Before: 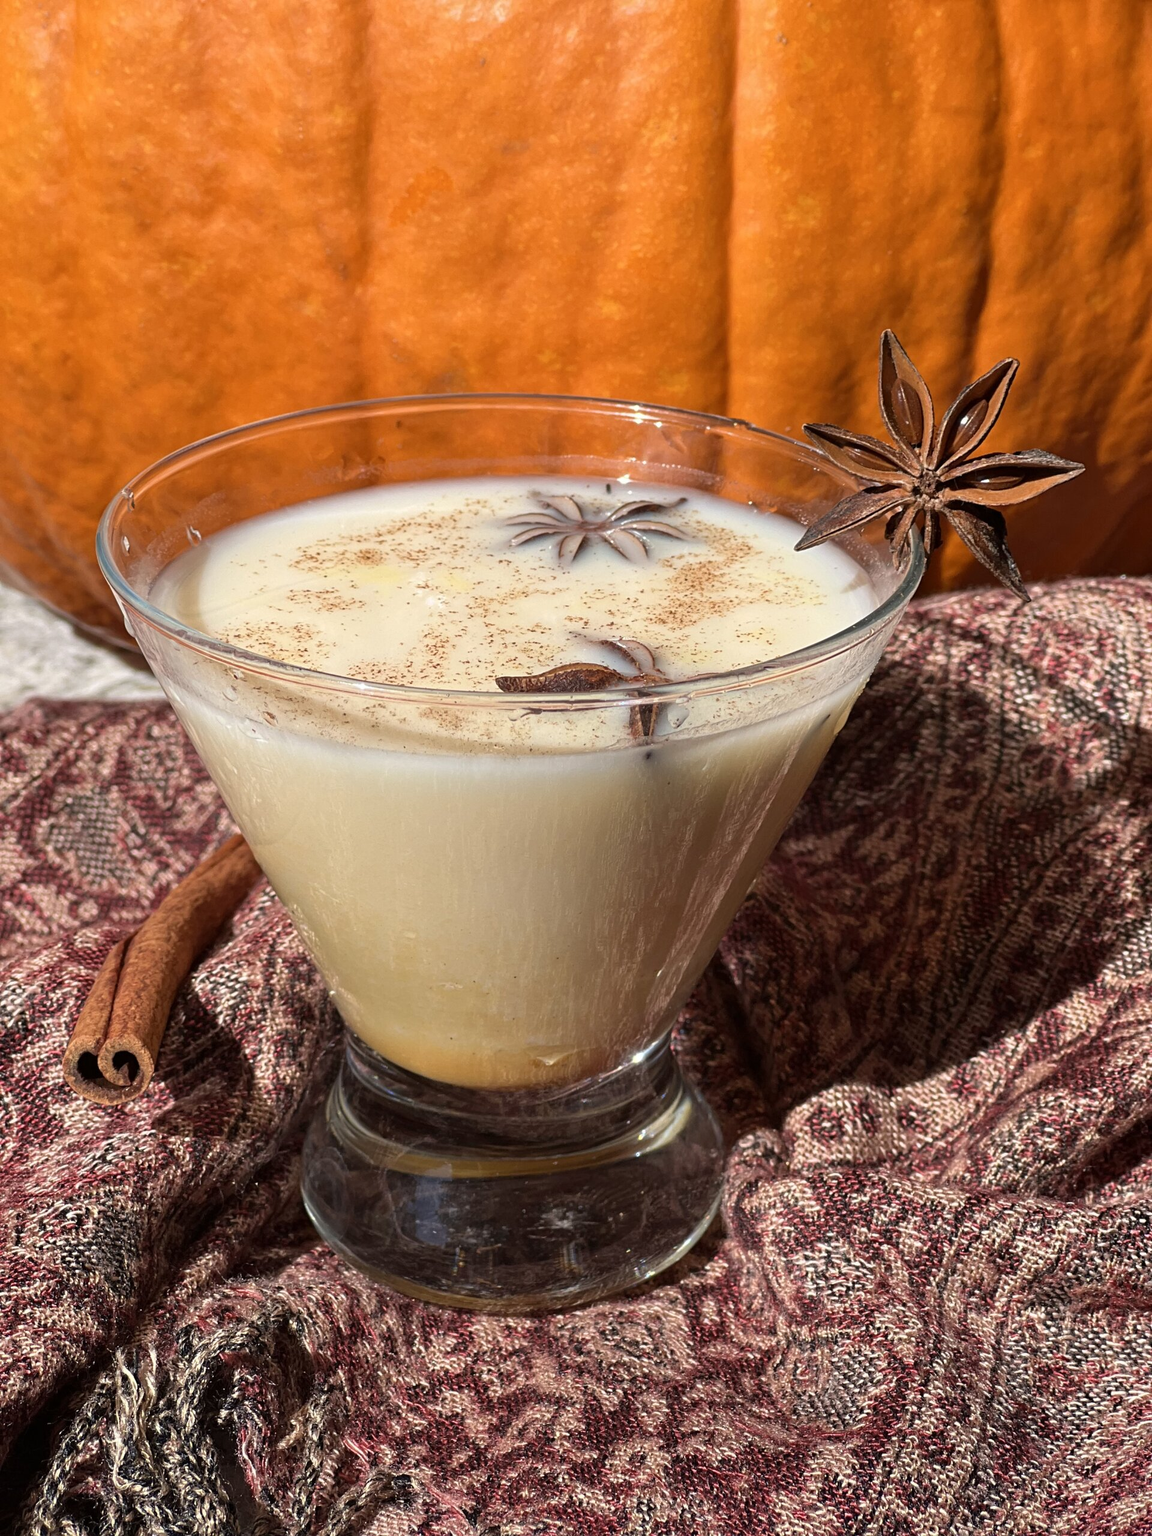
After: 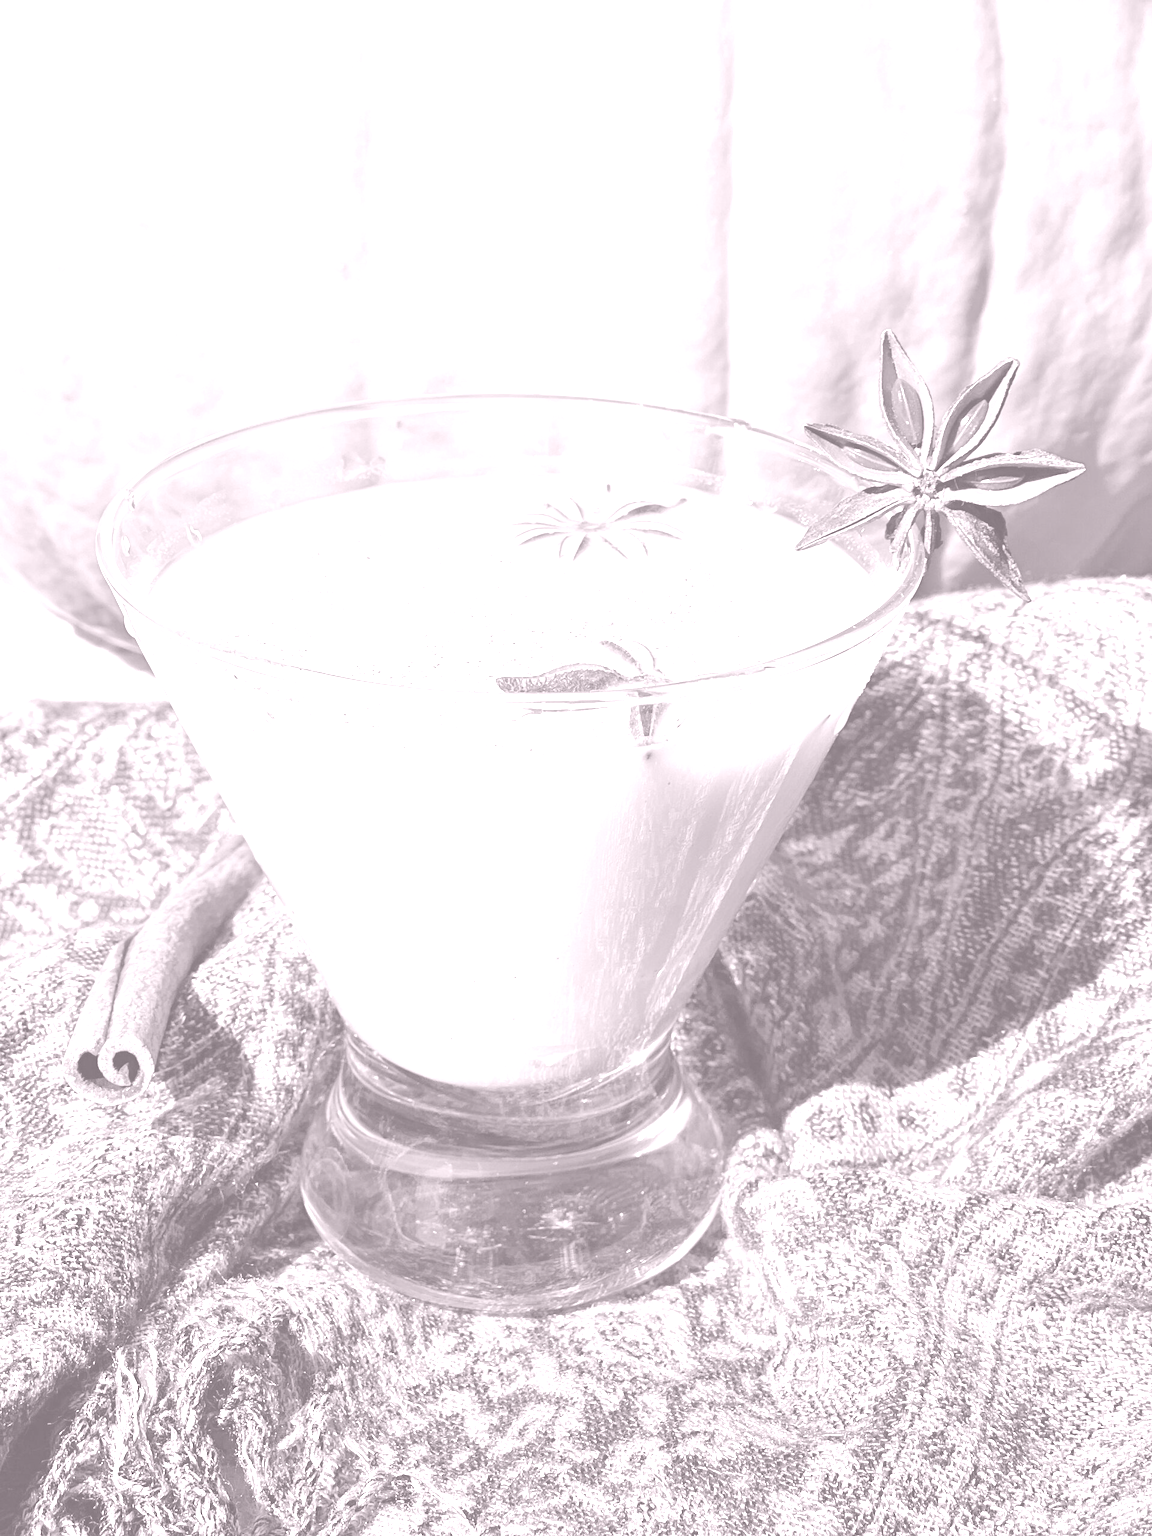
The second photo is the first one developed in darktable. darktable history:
contrast brightness saturation: brightness 0.15
colorize: hue 25.2°, saturation 83%, source mix 82%, lightness 79%, version 1
